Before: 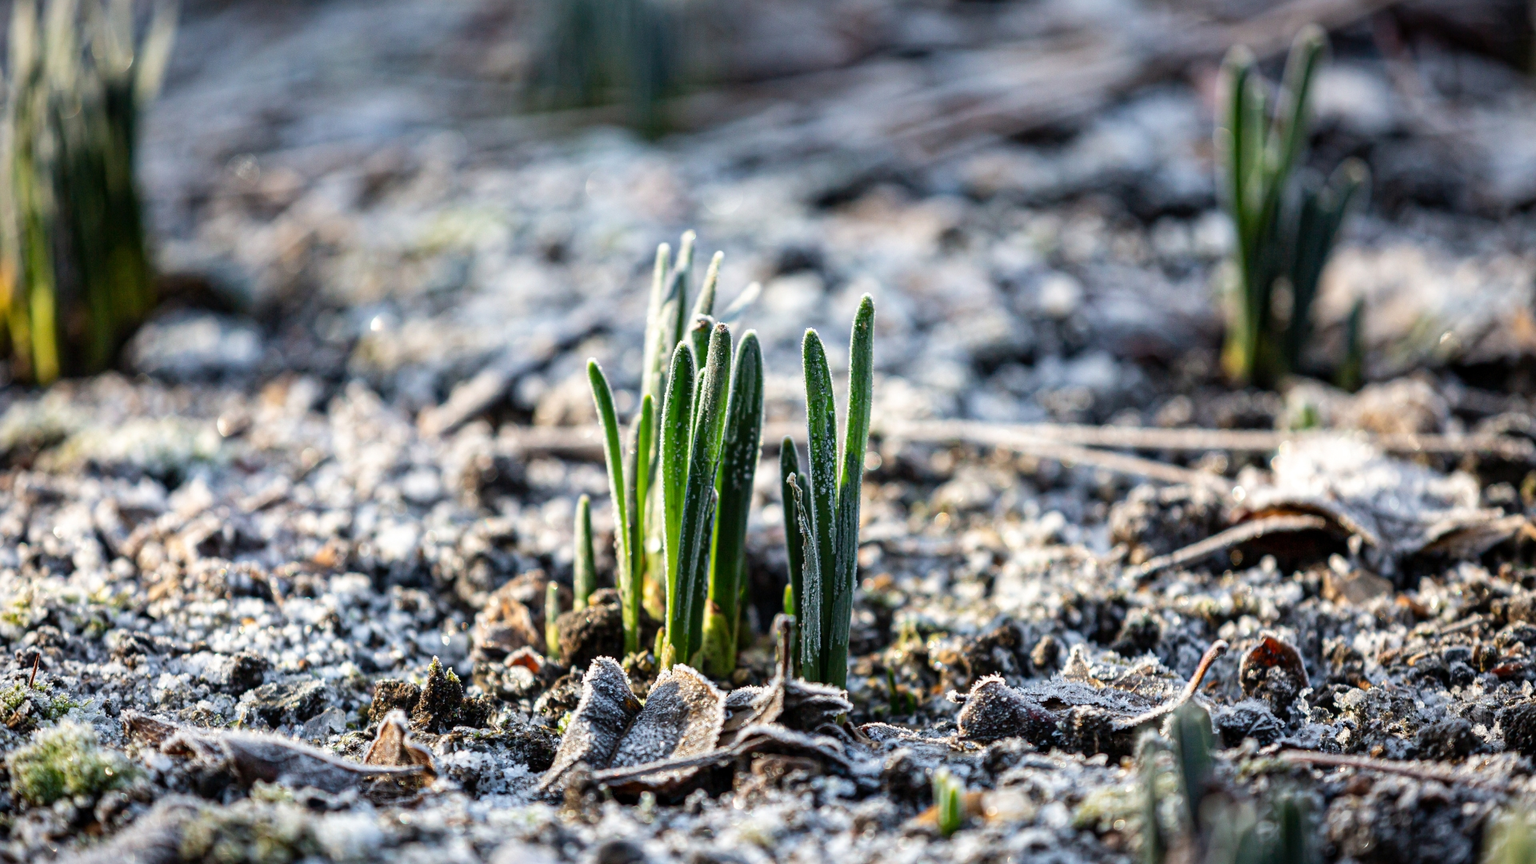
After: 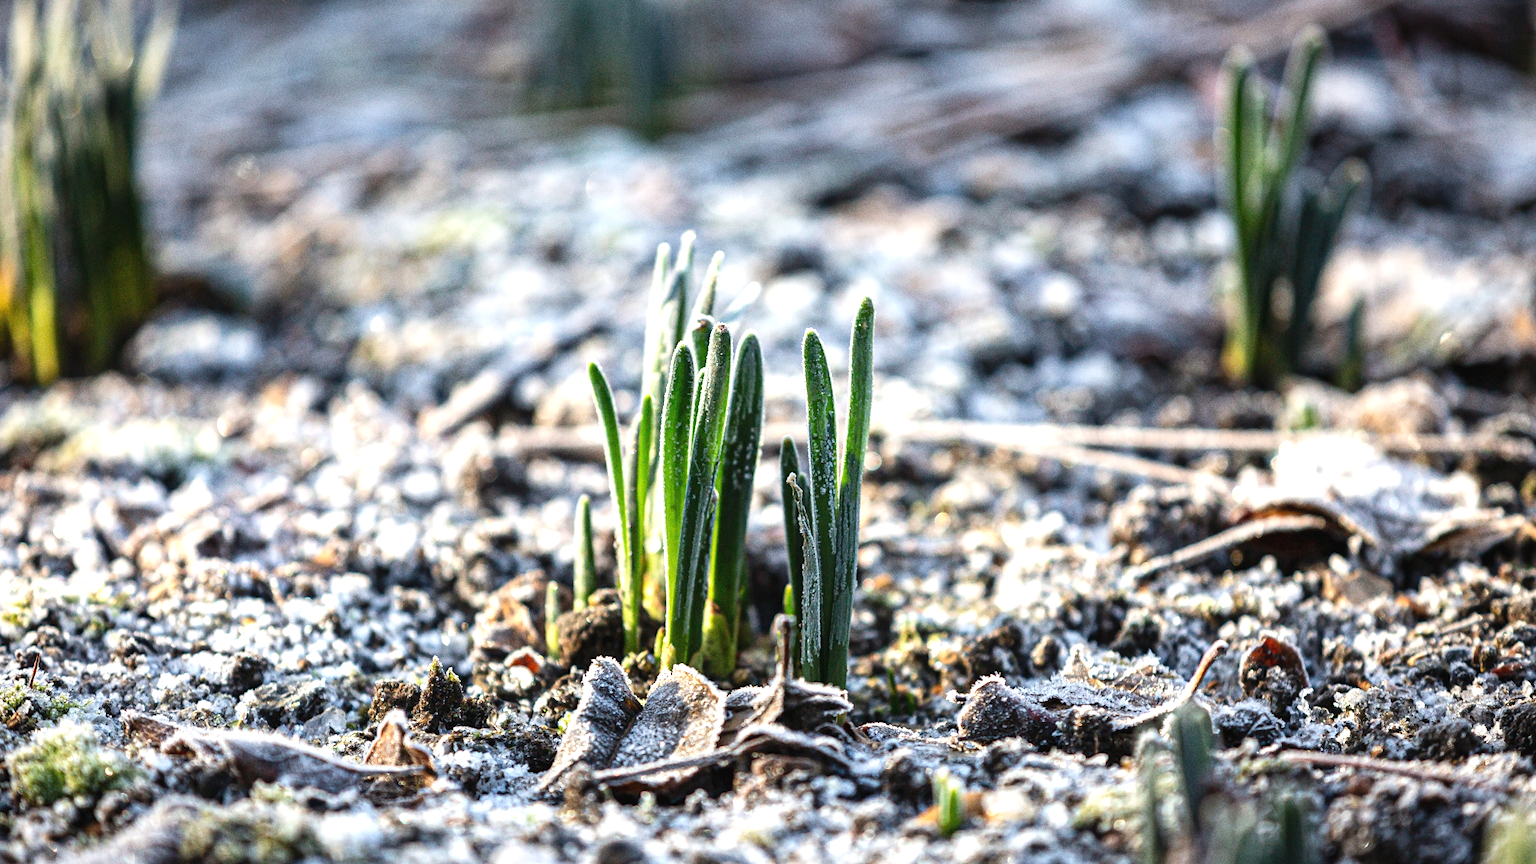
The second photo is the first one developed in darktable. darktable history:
exposure: black level correction -0.002, exposure 0.54 EV, compensate highlight preservation false
grain: on, module defaults
